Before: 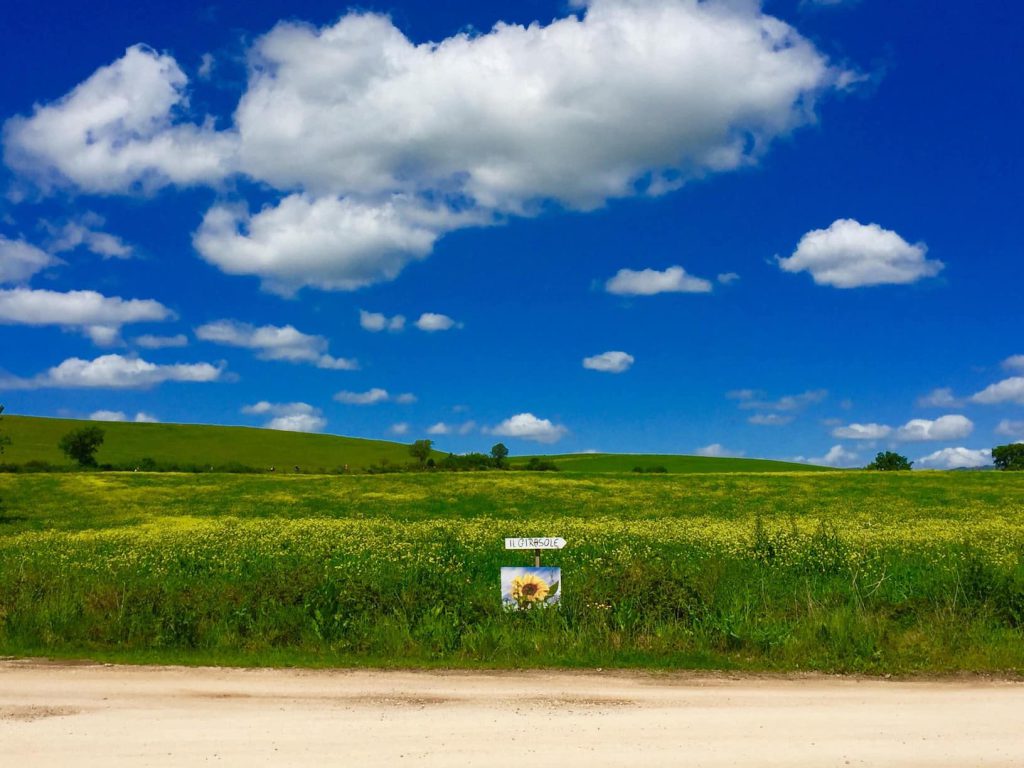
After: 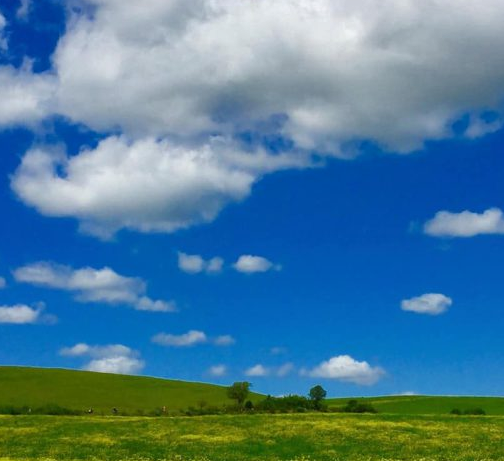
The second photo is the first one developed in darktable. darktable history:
crop: left 17.835%, top 7.675%, right 32.881%, bottom 32.213%
shadows and highlights: radius 118.69, shadows 42.21, highlights -61.56, soften with gaussian
